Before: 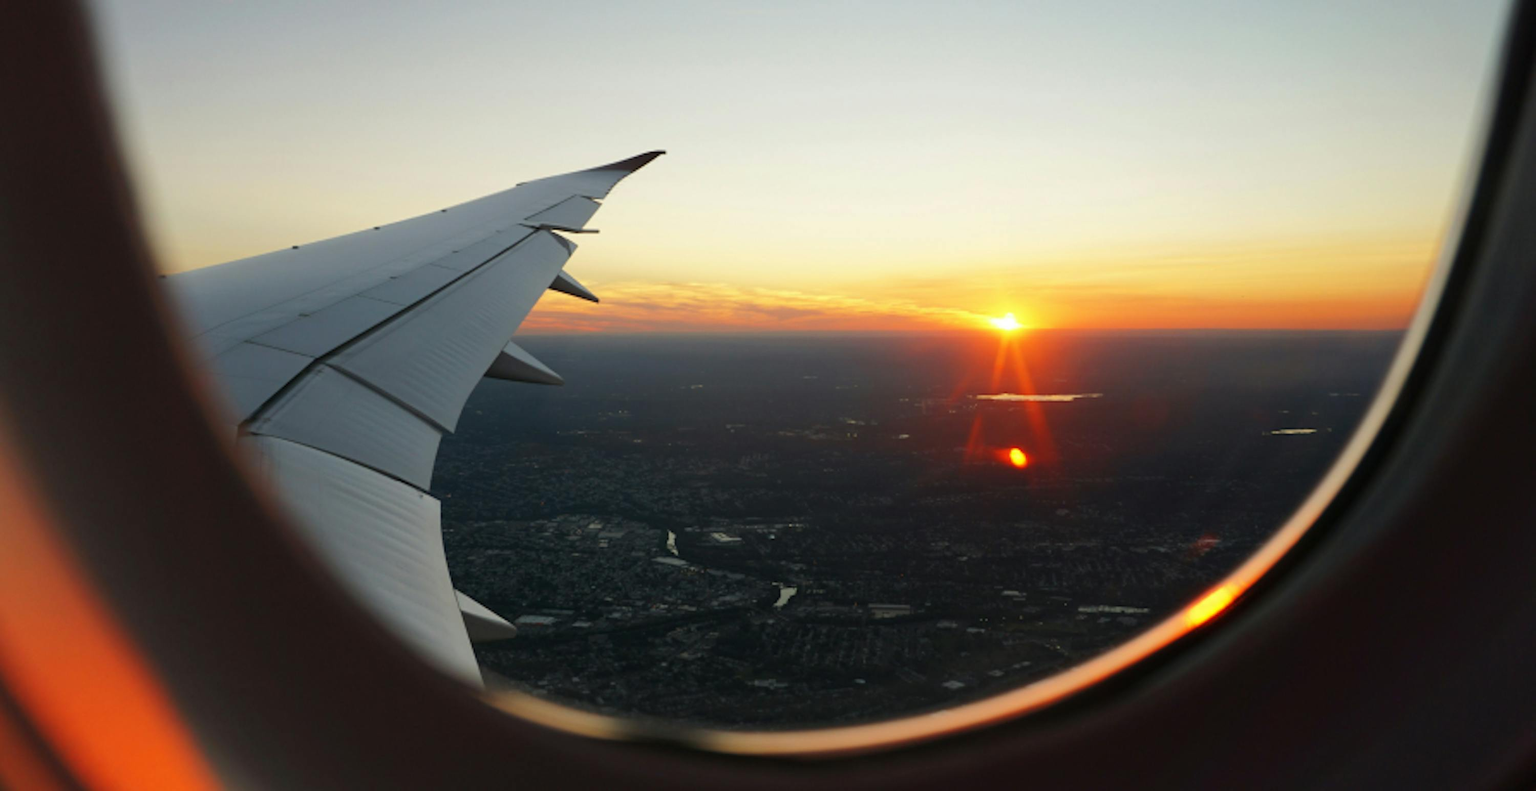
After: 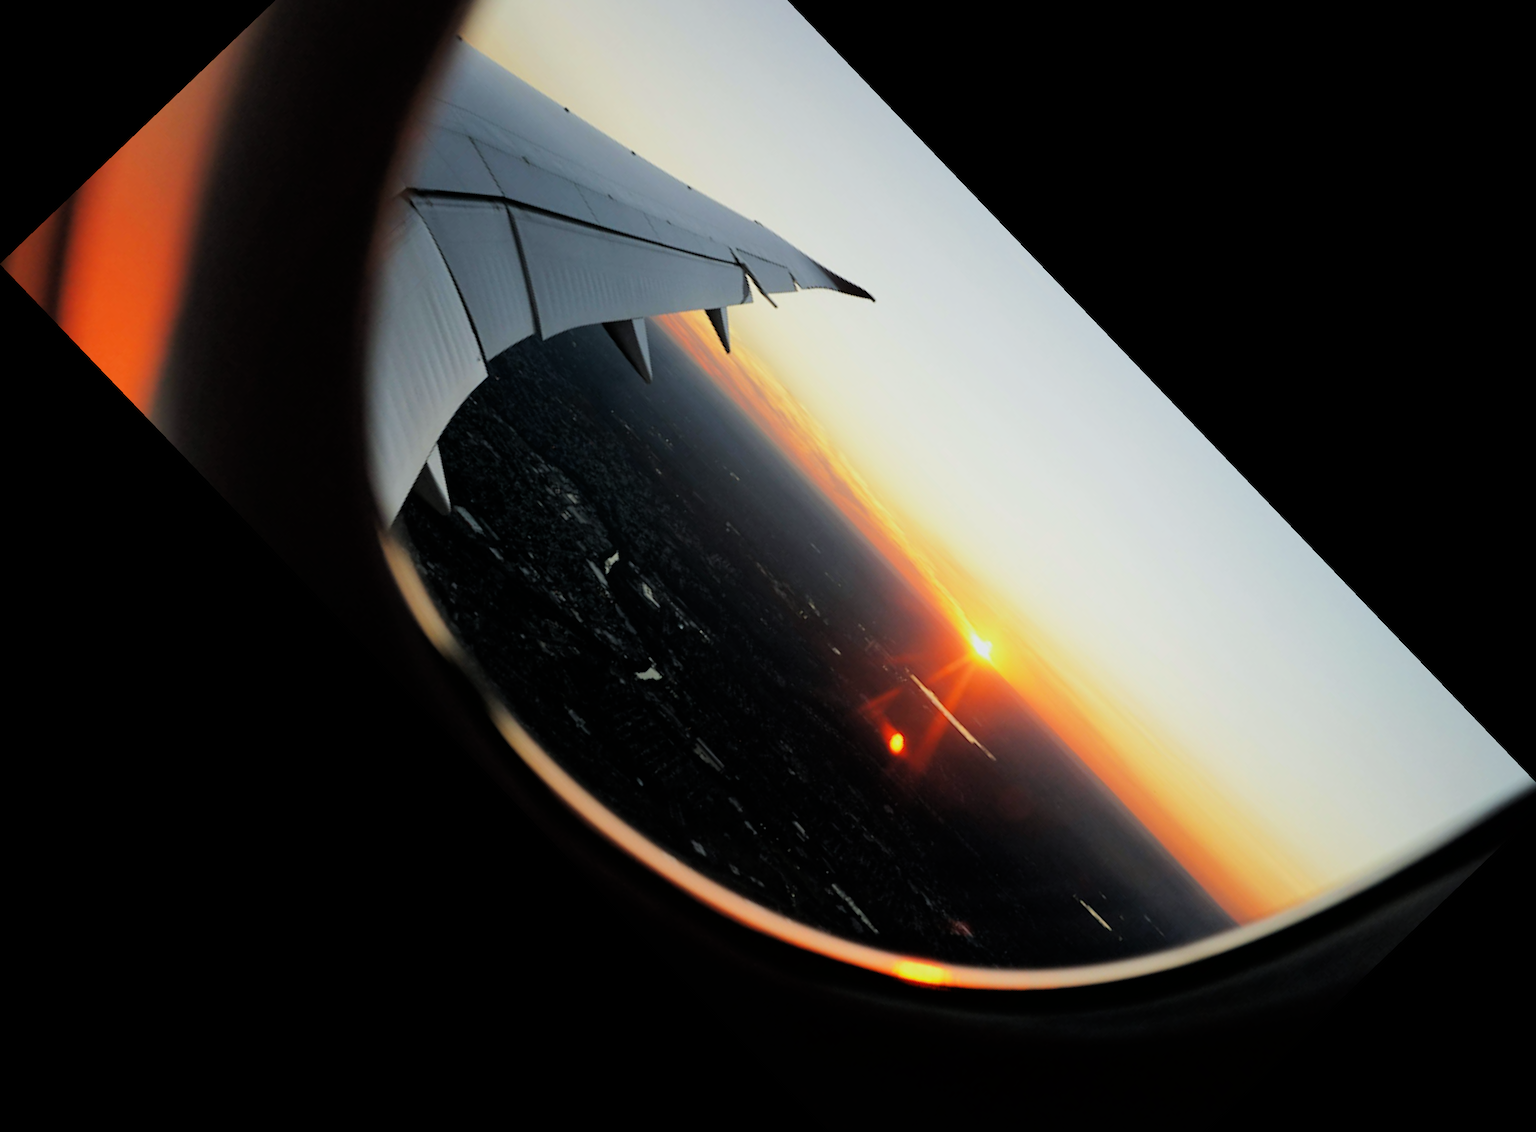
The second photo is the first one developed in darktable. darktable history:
filmic rgb: black relative exposure -5 EV, hardness 2.88, contrast 1.2
white balance: red 0.976, blue 1.04
crop and rotate: angle -46.26°, top 16.234%, right 0.912%, bottom 11.704%
exposure: exposure 0.258 EV, compensate highlight preservation false
